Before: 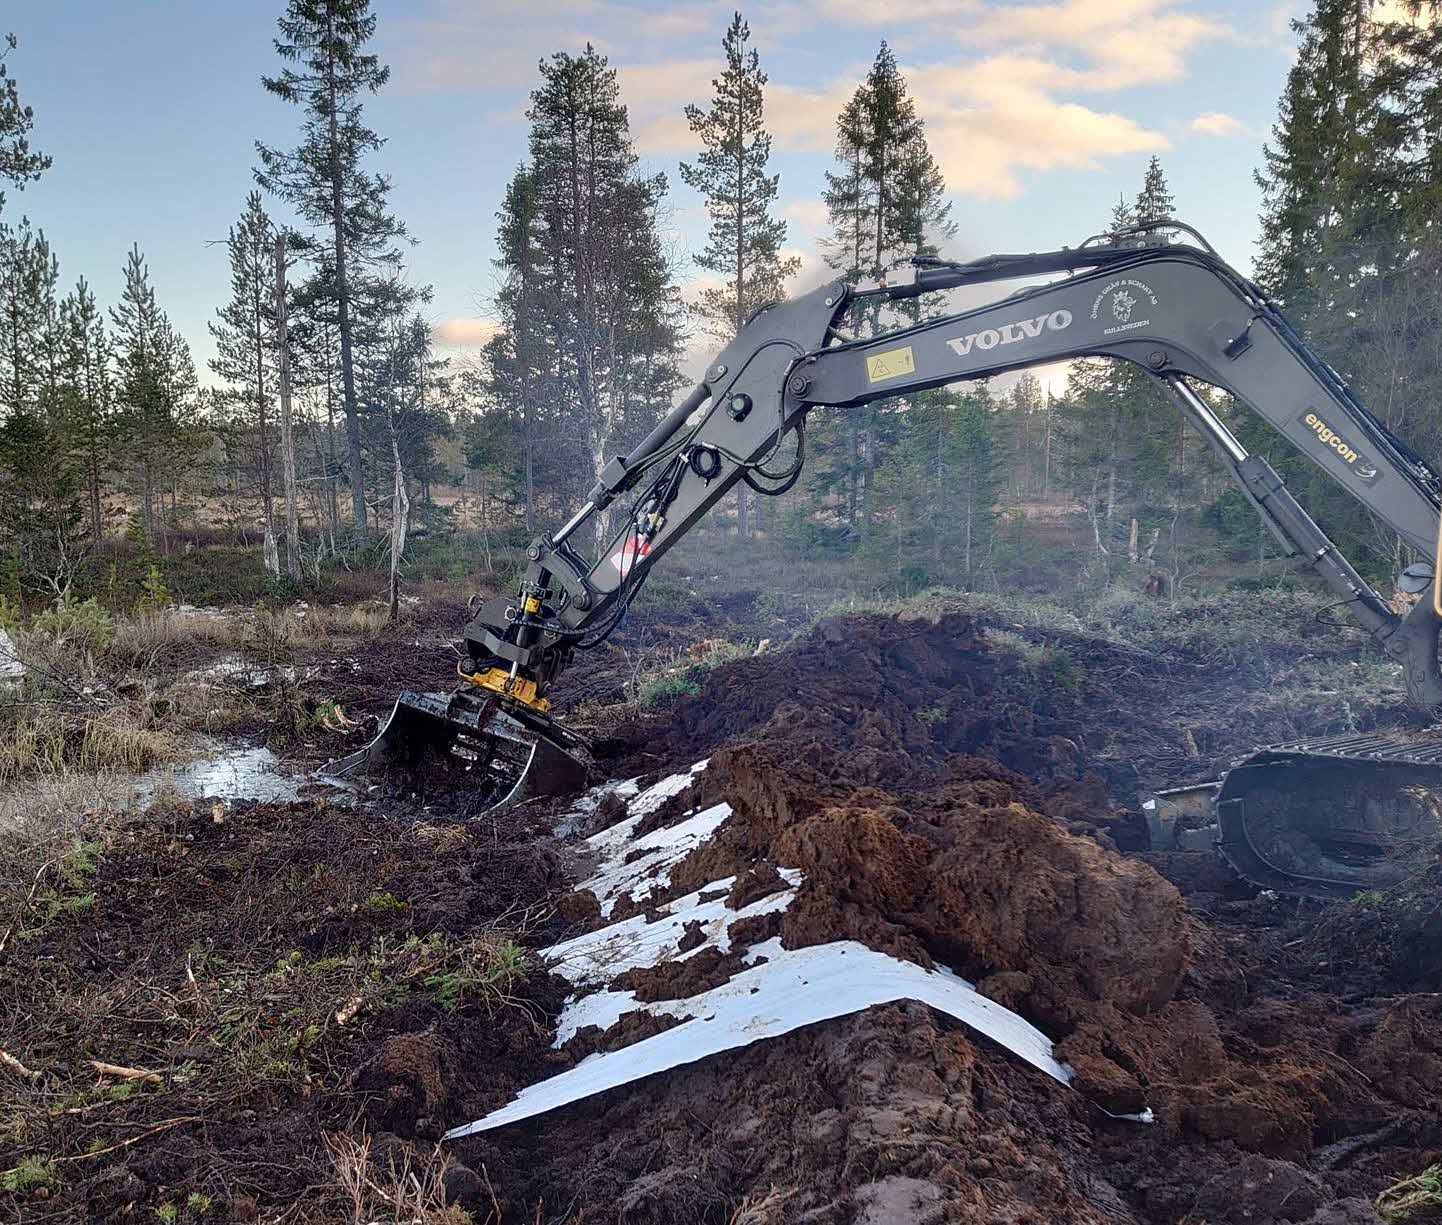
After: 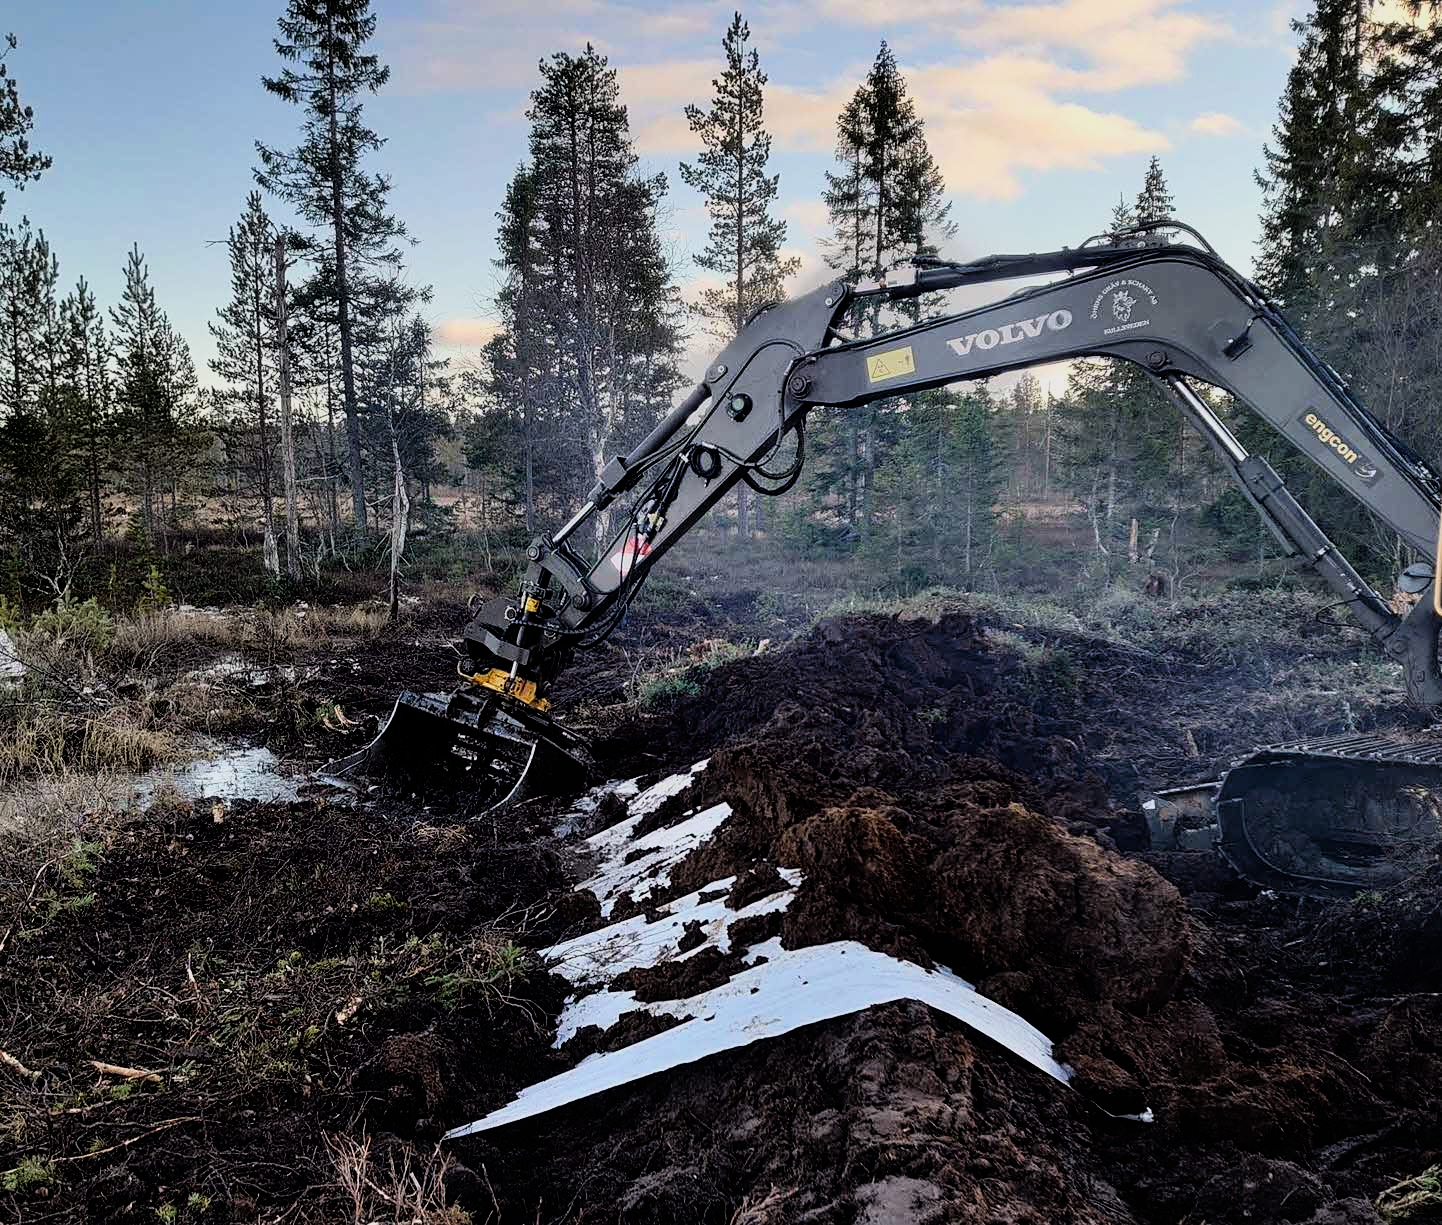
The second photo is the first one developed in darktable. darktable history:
exposure: compensate highlight preservation false
filmic rgb: black relative exposure -7.75 EV, white relative exposure 4.4 EV, threshold 3 EV, hardness 3.76, latitude 50%, contrast 1.1, color science v5 (2021), contrast in shadows safe, contrast in highlights safe, enable highlight reconstruction true
color balance rgb: shadows lift › luminance -10%, power › luminance -9%, linear chroma grading › global chroma 10%, global vibrance 10%, contrast 15%, saturation formula JzAzBz (2021)
